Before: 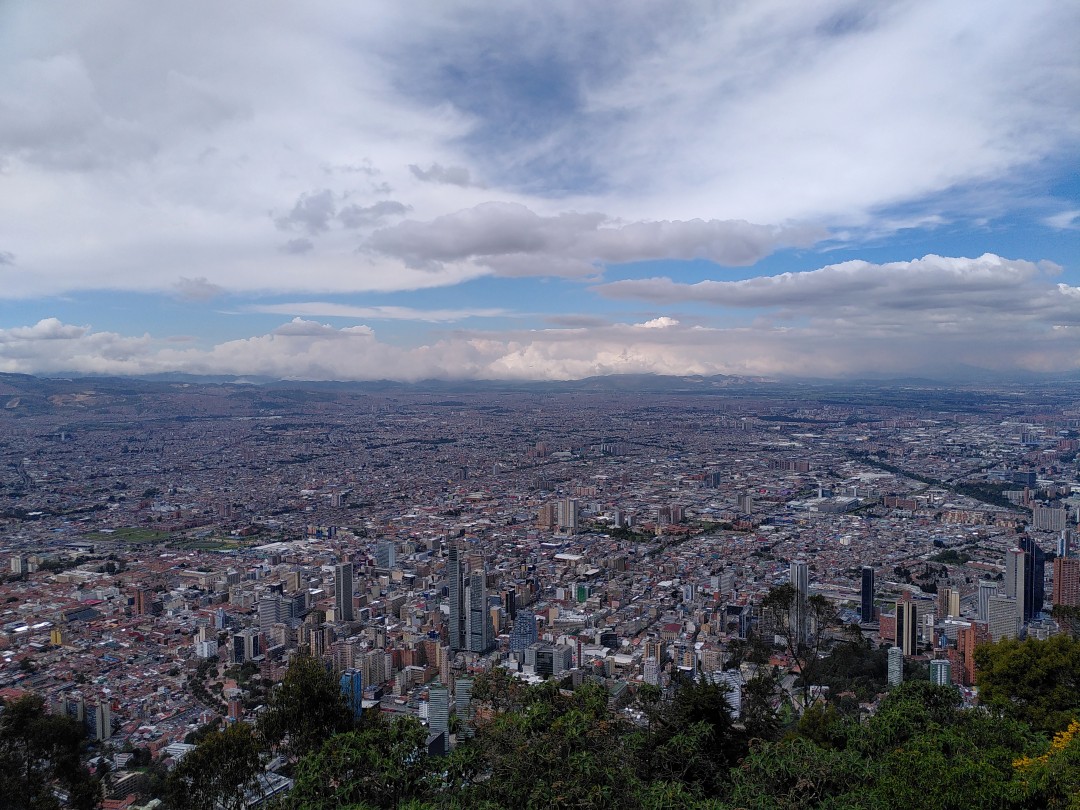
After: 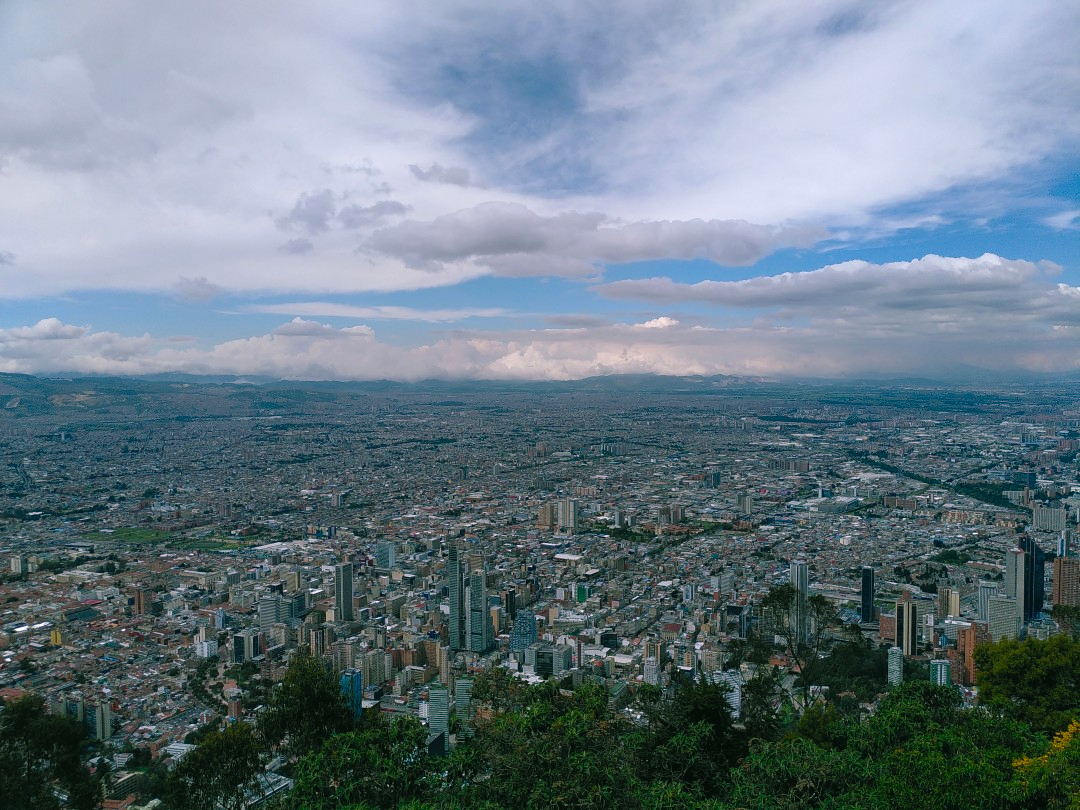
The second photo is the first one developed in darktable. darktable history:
color balance rgb: shadows lift › chroma 11.802%, shadows lift › hue 132.98°, highlights gain › chroma 0.193%, highlights gain › hue 331.17°, global offset › luminance 0.284%, perceptual saturation grading › global saturation 14.97%
